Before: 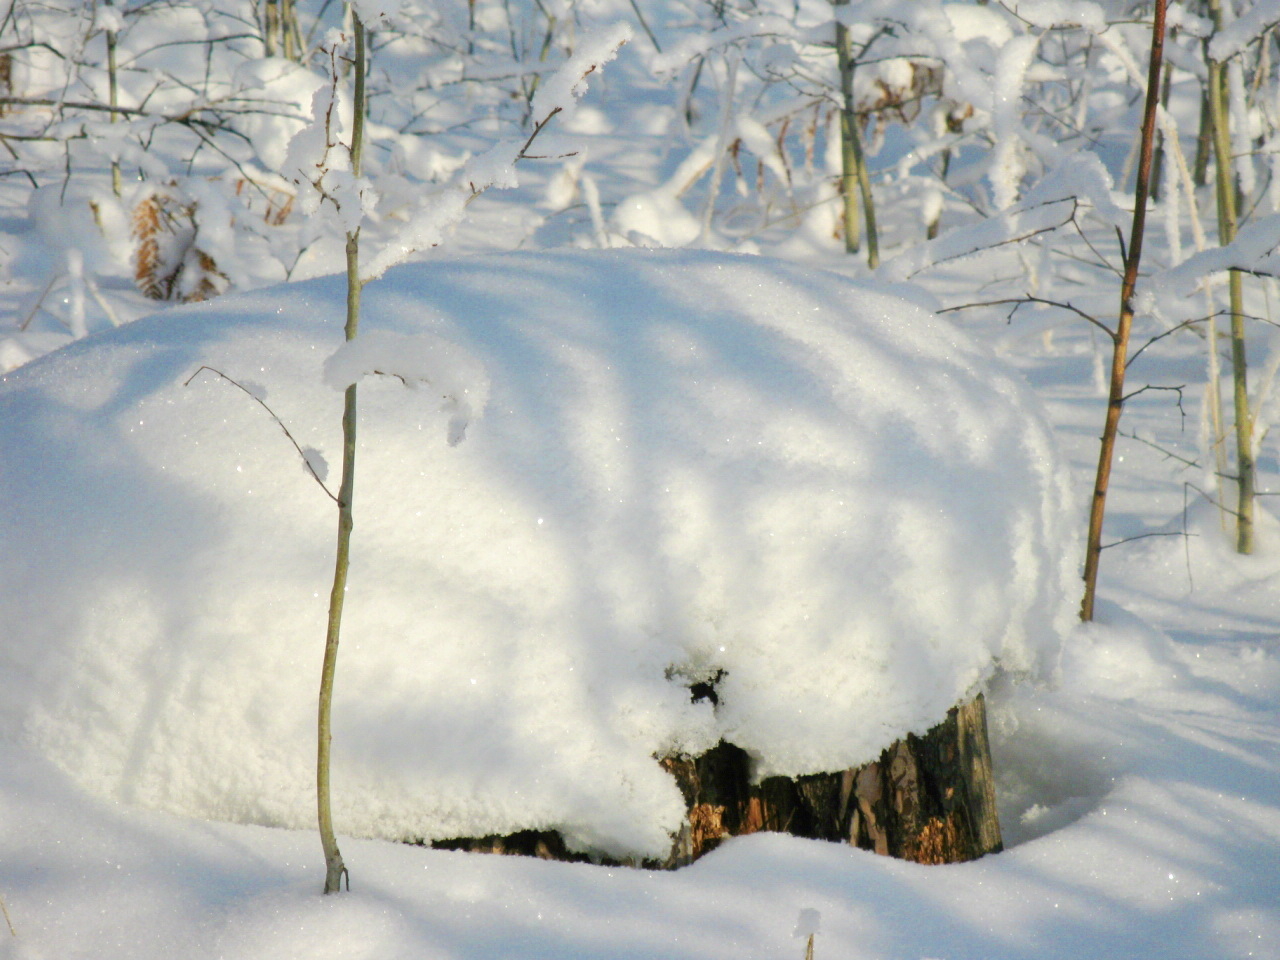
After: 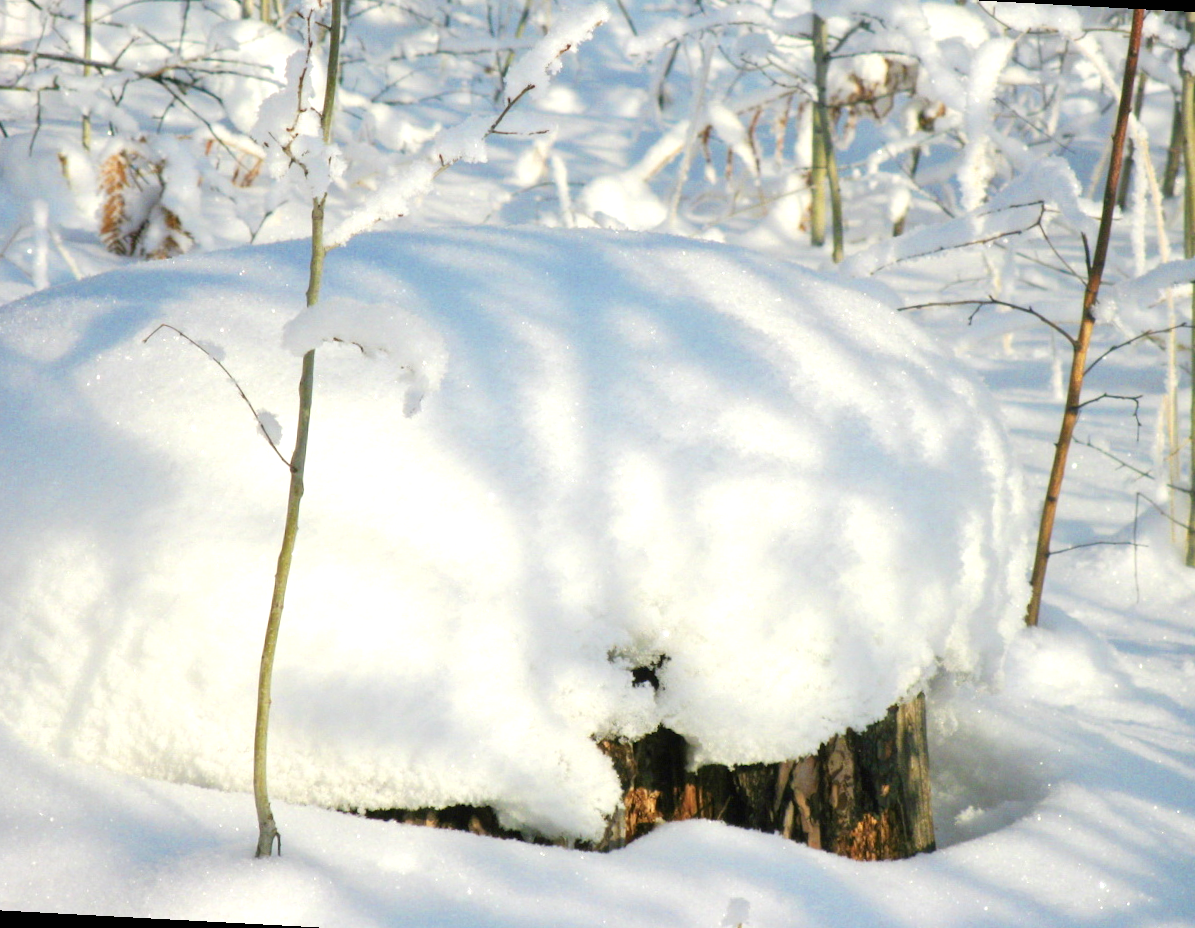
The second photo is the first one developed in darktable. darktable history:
crop and rotate: angle -3.07°, left 5.408%, top 5.172%, right 4.676%, bottom 4.397%
exposure: black level correction 0, exposure 0.499 EV, compensate exposure bias true, compensate highlight preservation false
